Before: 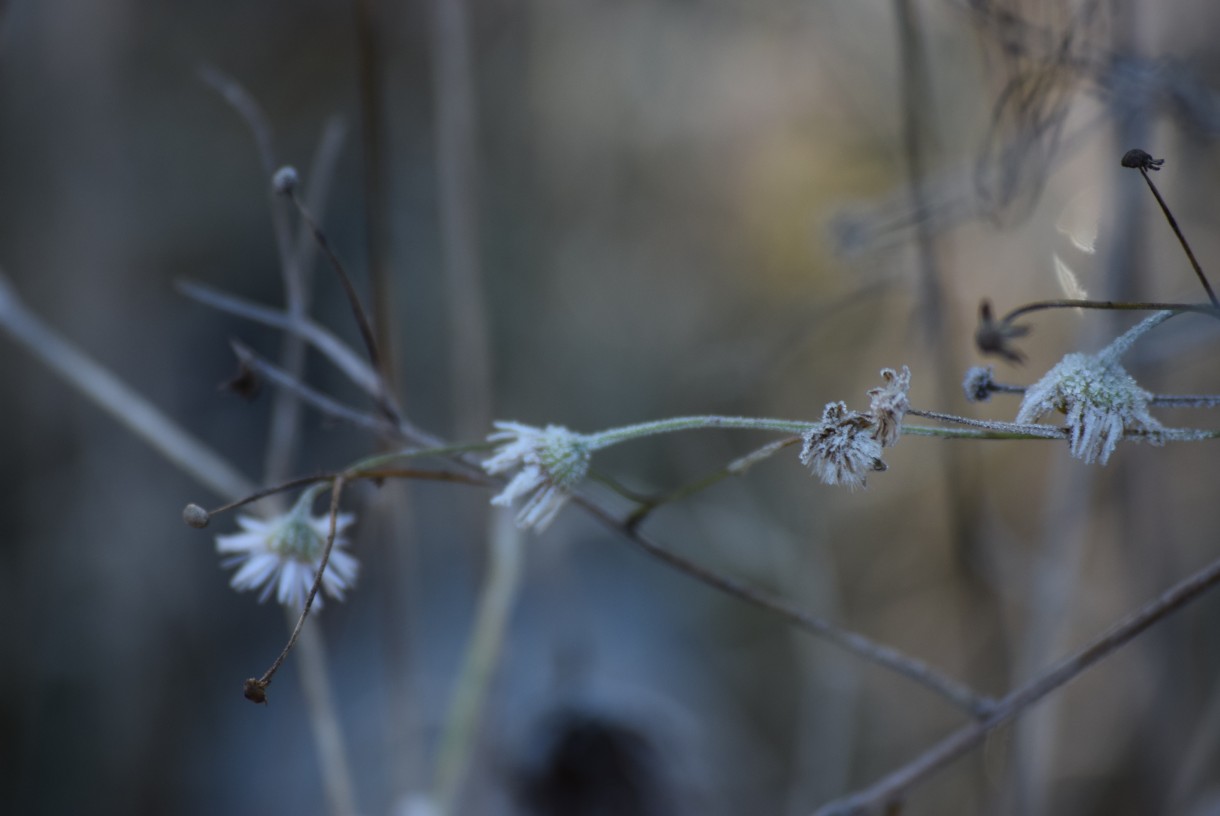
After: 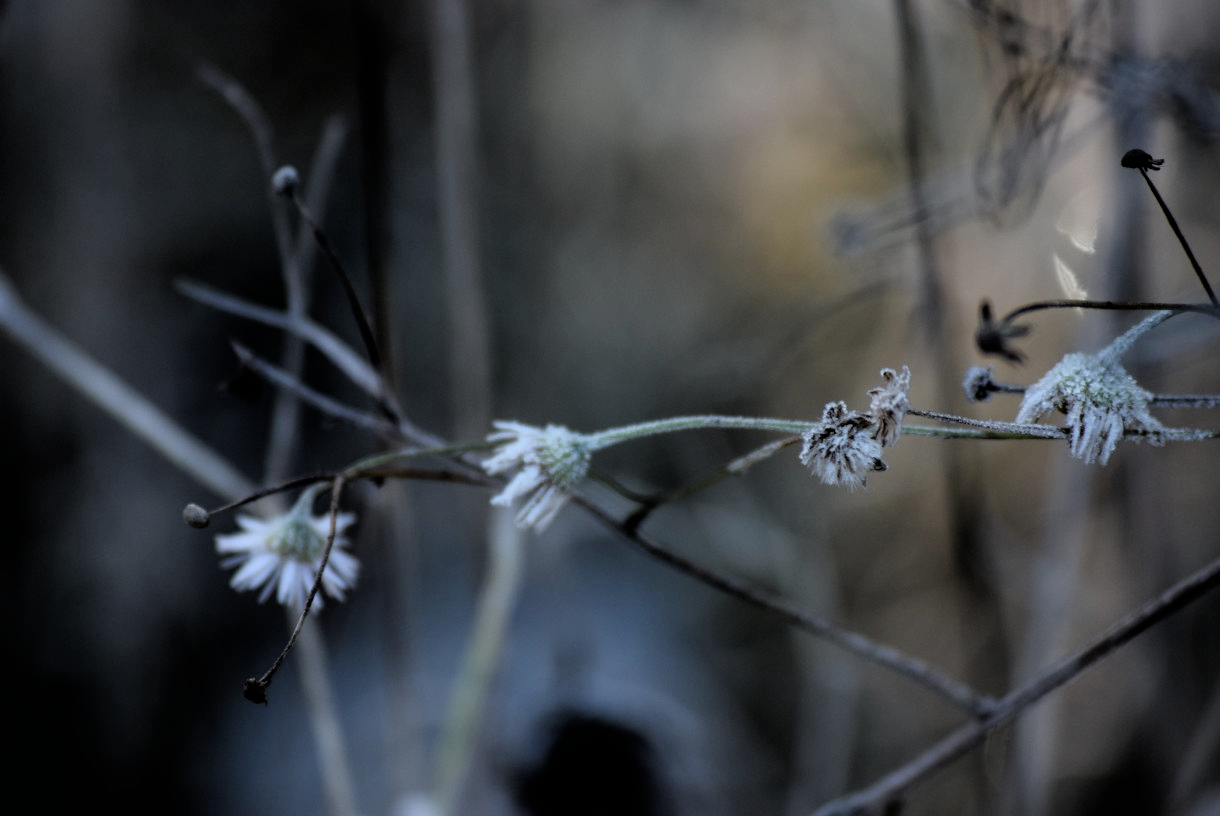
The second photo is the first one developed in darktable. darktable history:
color zones: curves: ch1 [(0, 0.469) (0.072, 0.457) (0.243, 0.494) (0.429, 0.5) (0.571, 0.5) (0.714, 0.5) (0.857, 0.5) (1, 0.469)]; ch2 [(0, 0.499) (0.143, 0.467) (0.242, 0.436) (0.429, 0.493) (0.571, 0.5) (0.714, 0.5) (0.857, 0.5) (1, 0.499)]
filmic rgb: black relative exposure -3.66 EV, white relative exposure 2.44 EV, hardness 3.29
